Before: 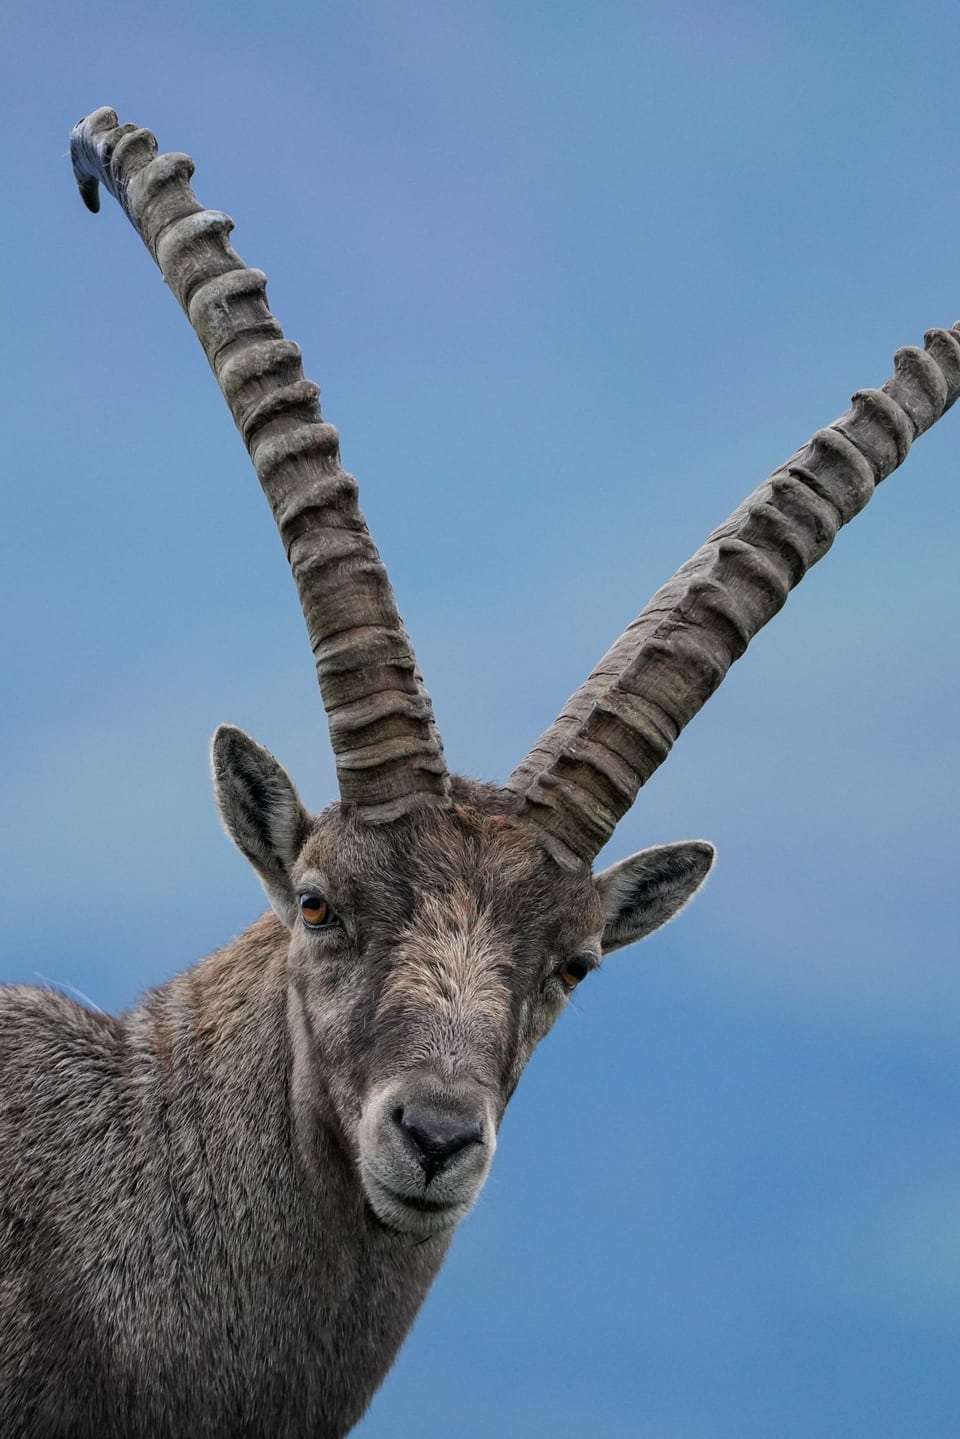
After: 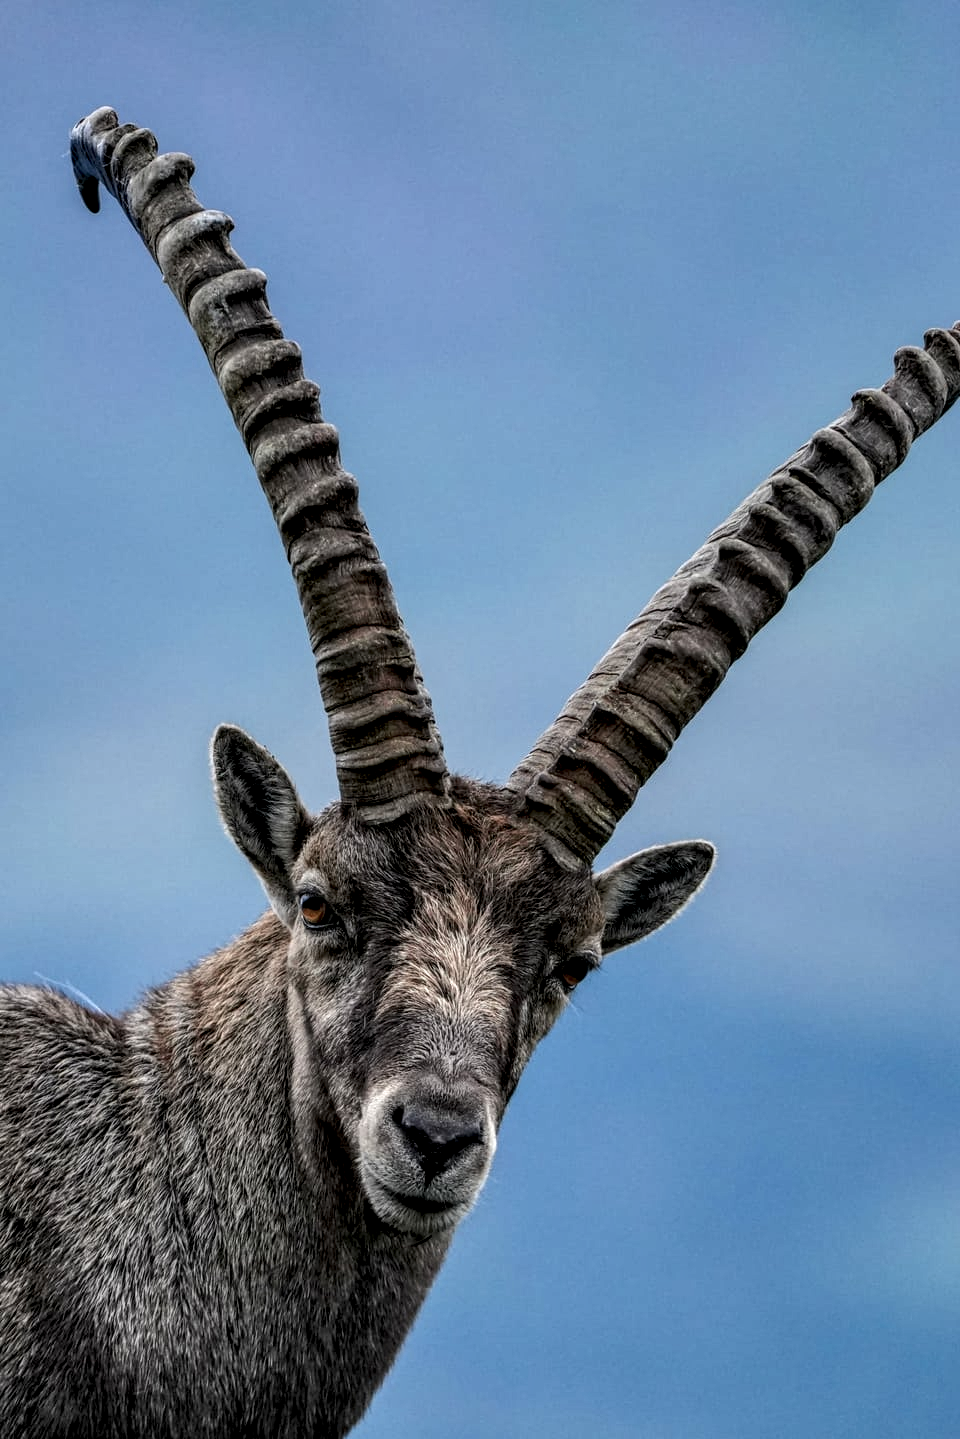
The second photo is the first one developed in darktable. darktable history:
shadows and highlights: shadows 36.83, highlights -27.4, soften with gaussian
local contrast: highlights 16%, detail 186%
